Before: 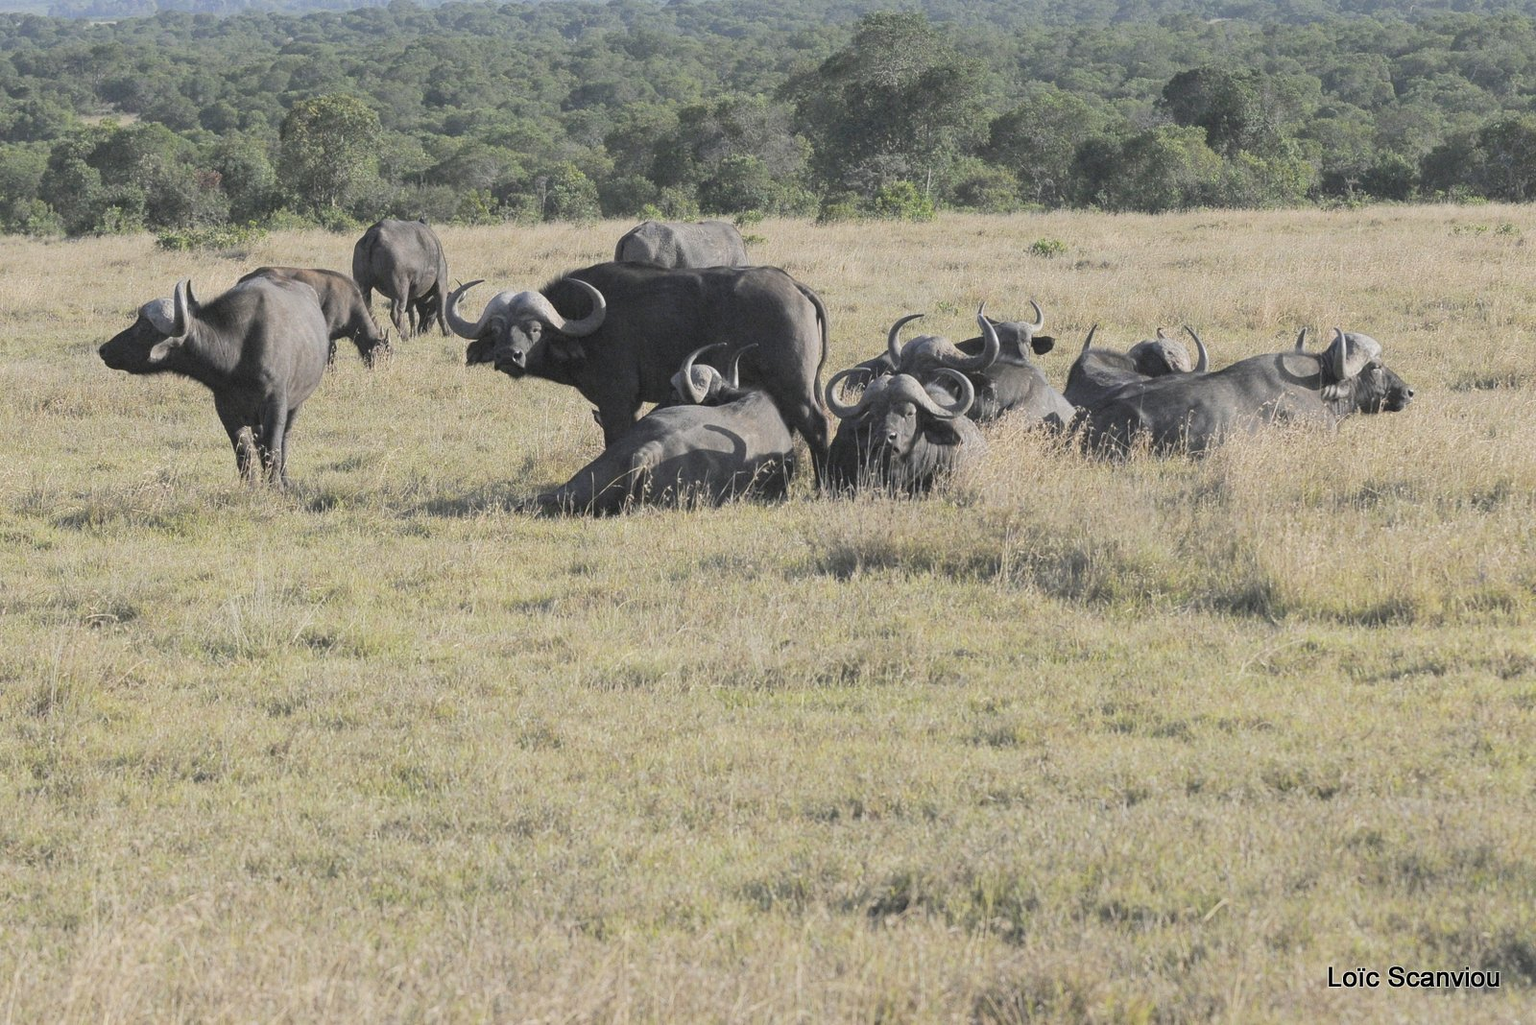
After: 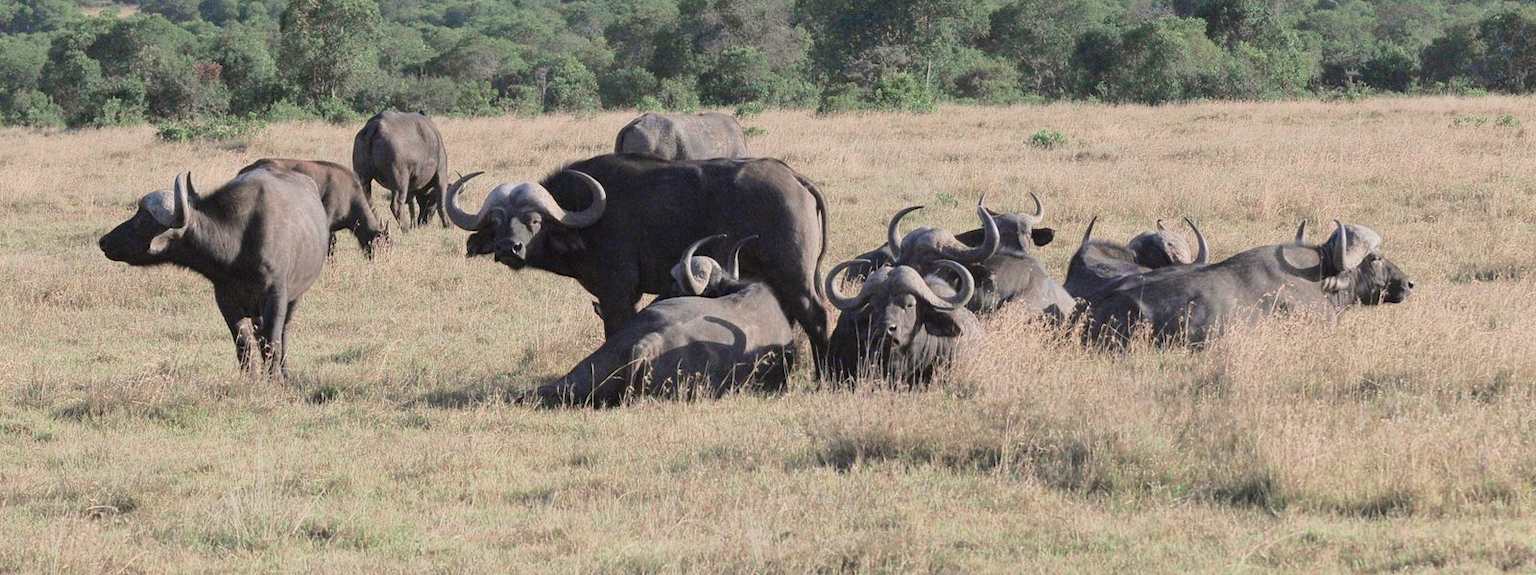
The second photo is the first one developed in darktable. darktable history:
crop and rotate: top 10.605%, bottom 33.274%
velvia: on, module defaults
tone curve: curves: ch0 [(0, 0) (0.139, 0.081) (0.304, 0.259) (0.502, 0.505) (0.683, 0.676) (0.761, 0.773) (0.858, 0.858) (0.987, 0.945)]; ch1 [(0, 0) (0.172, 0.123) (0.304, 0.288) (0.414, 0.44) (0.472, 0.473) (0.502, 0.508) (0.54, 0.543) (0.583, 0.601) (0.638, 0.654) (0.741, 0.783) (1, 1)]; ch2 [(0, 0) (0.411, 0.424) (0.485, 0.476) (0.502, 0.502) (0.557, 0.54) (0.631, 0.576) (1, 1)], color space Lab, independent channels, preserve colors none
